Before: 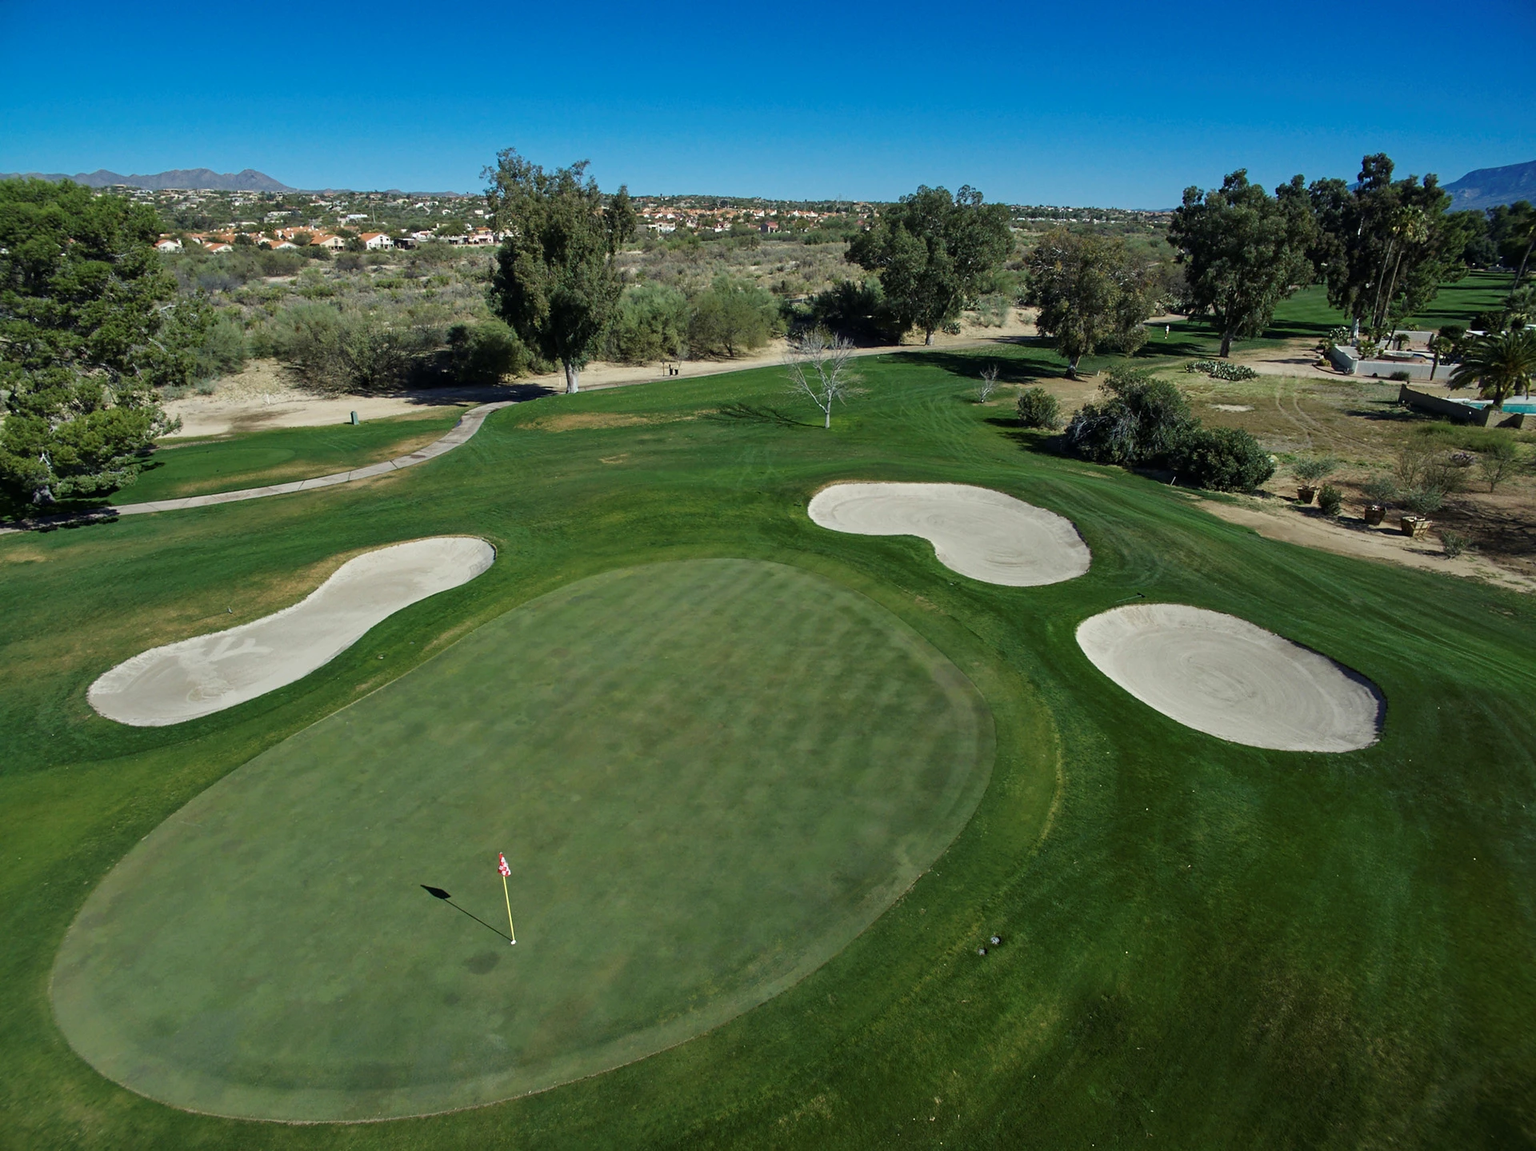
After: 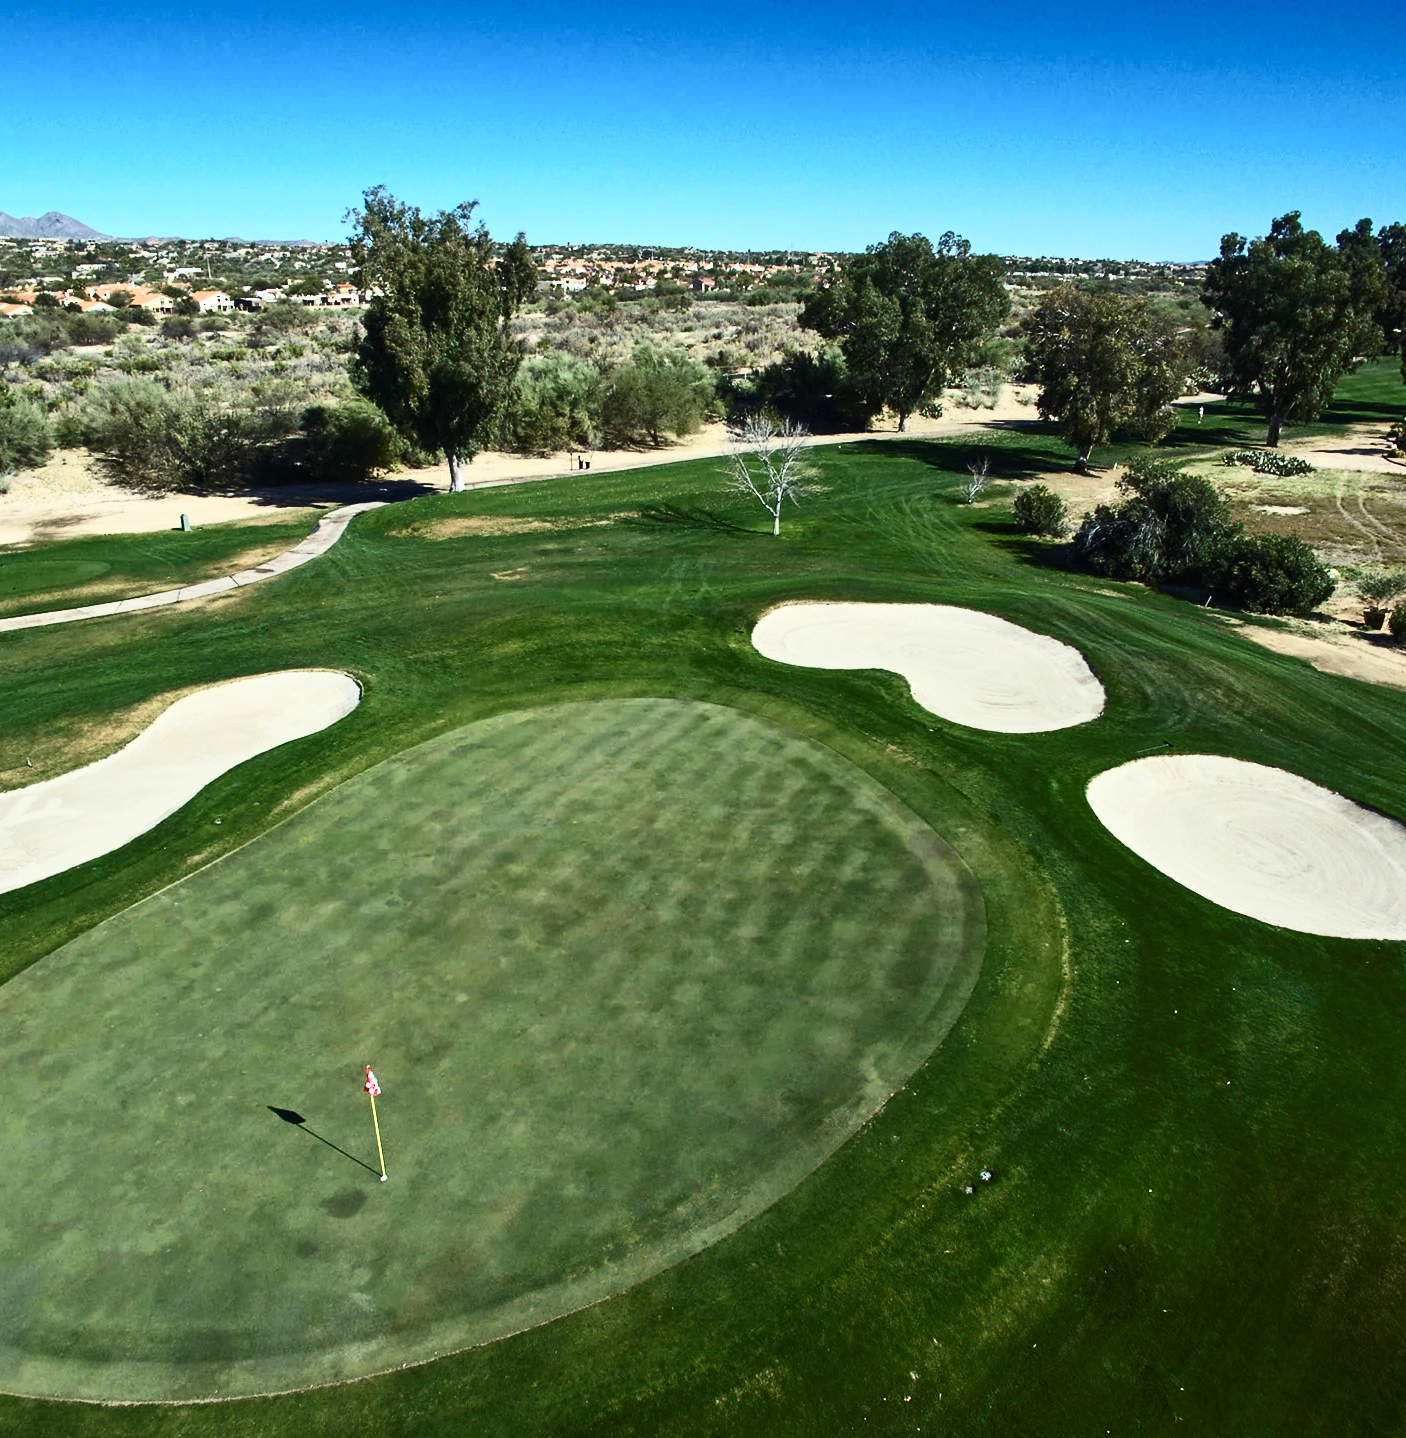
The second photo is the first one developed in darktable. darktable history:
crop: left 13.443%, right 13.31%
contrast brightness saturation: contrast 0.62, brightness 0.34, saturation 0.14
